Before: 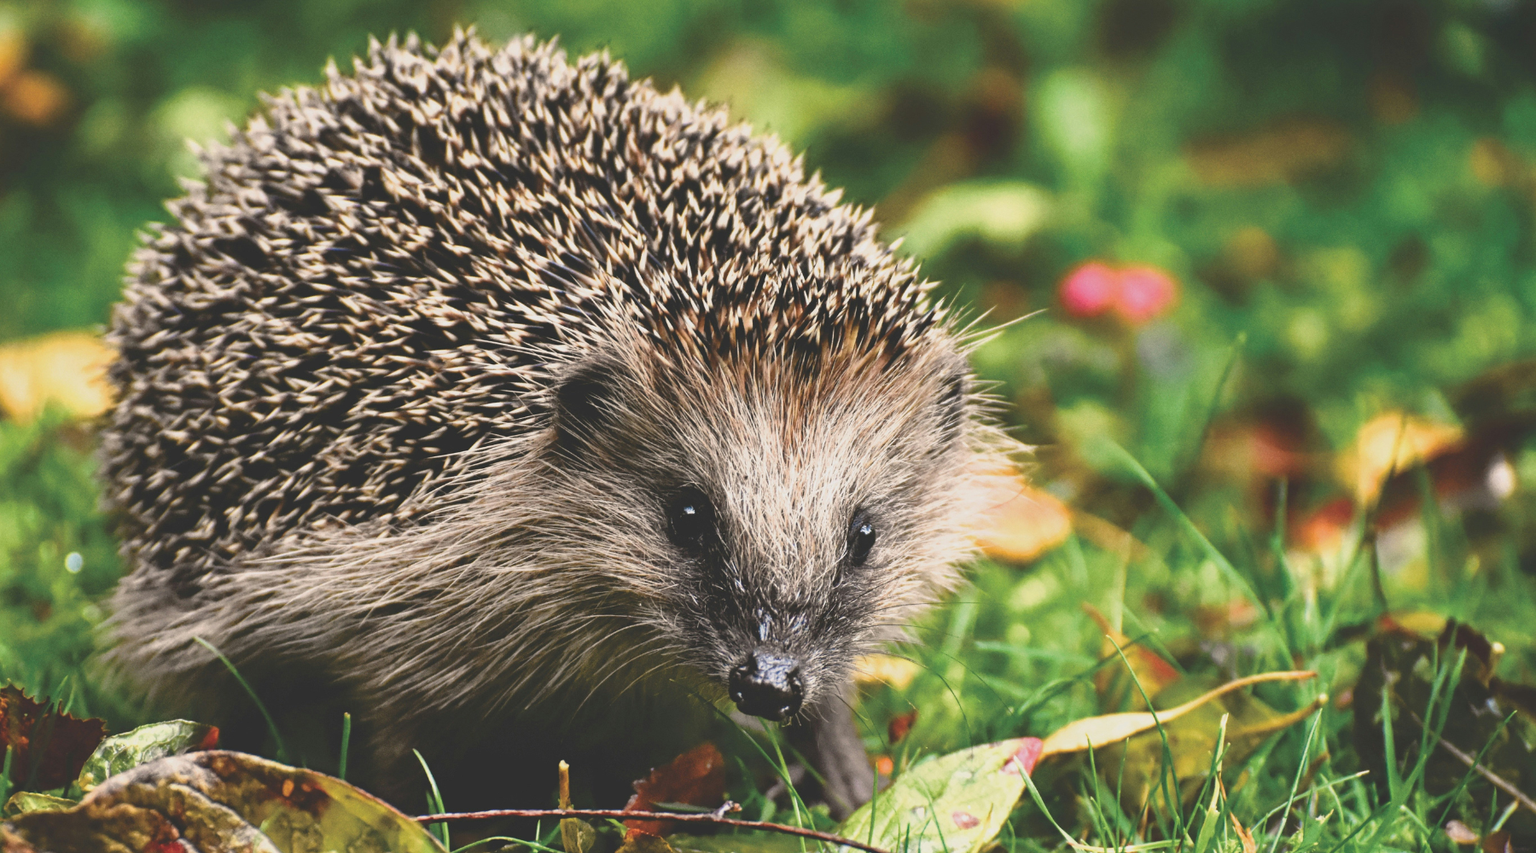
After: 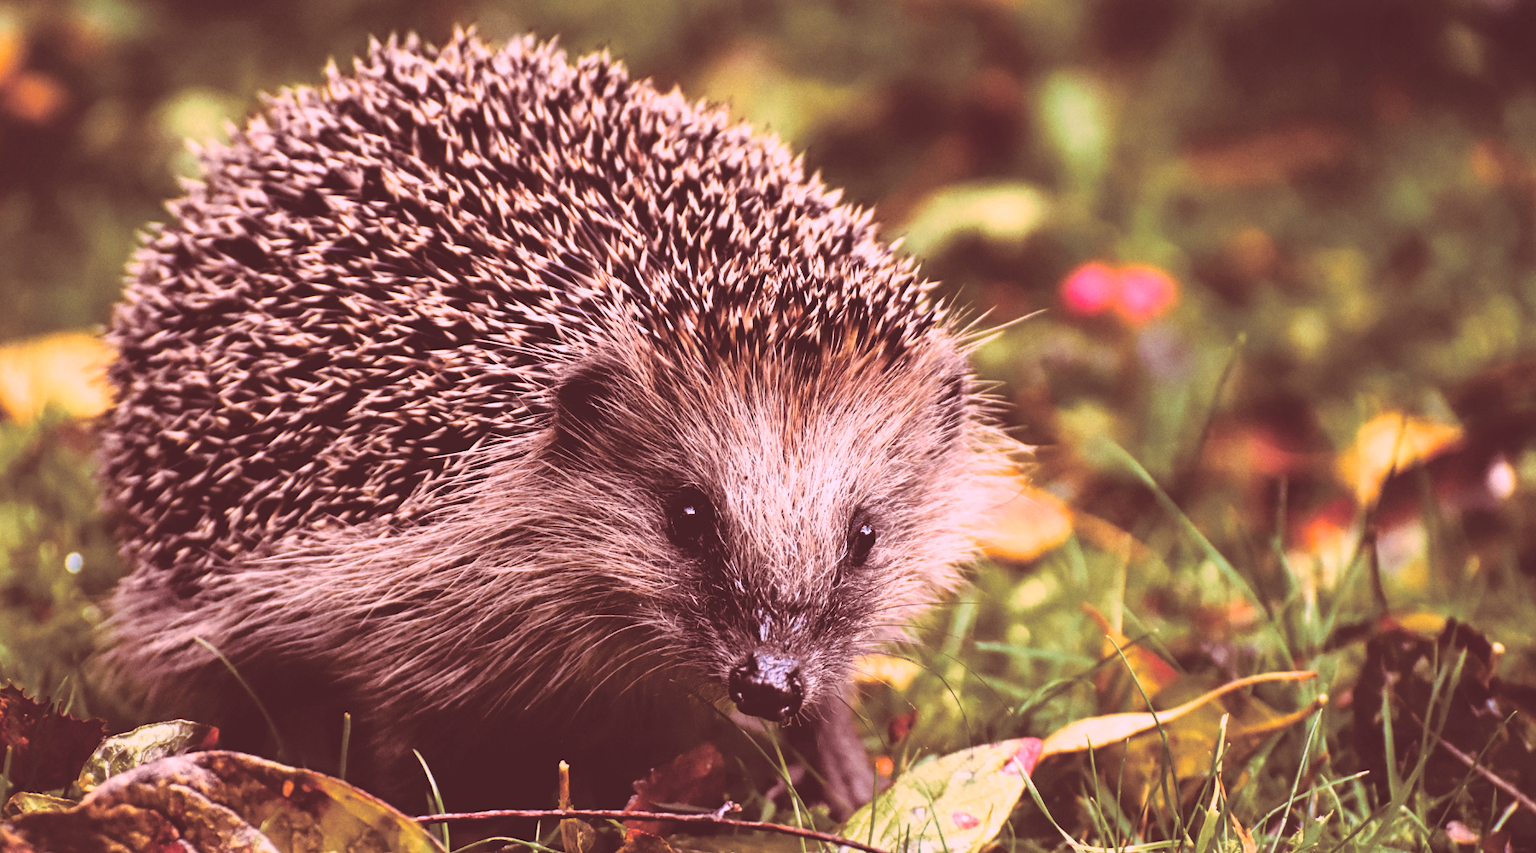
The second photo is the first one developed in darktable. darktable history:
split-toning: highlights › hue 187.2°, highlights › saturation 0.83, balance -68.05, compress 56.43%
color correction: saturation 1.11
white balance: red 1.188, blue 1.11
